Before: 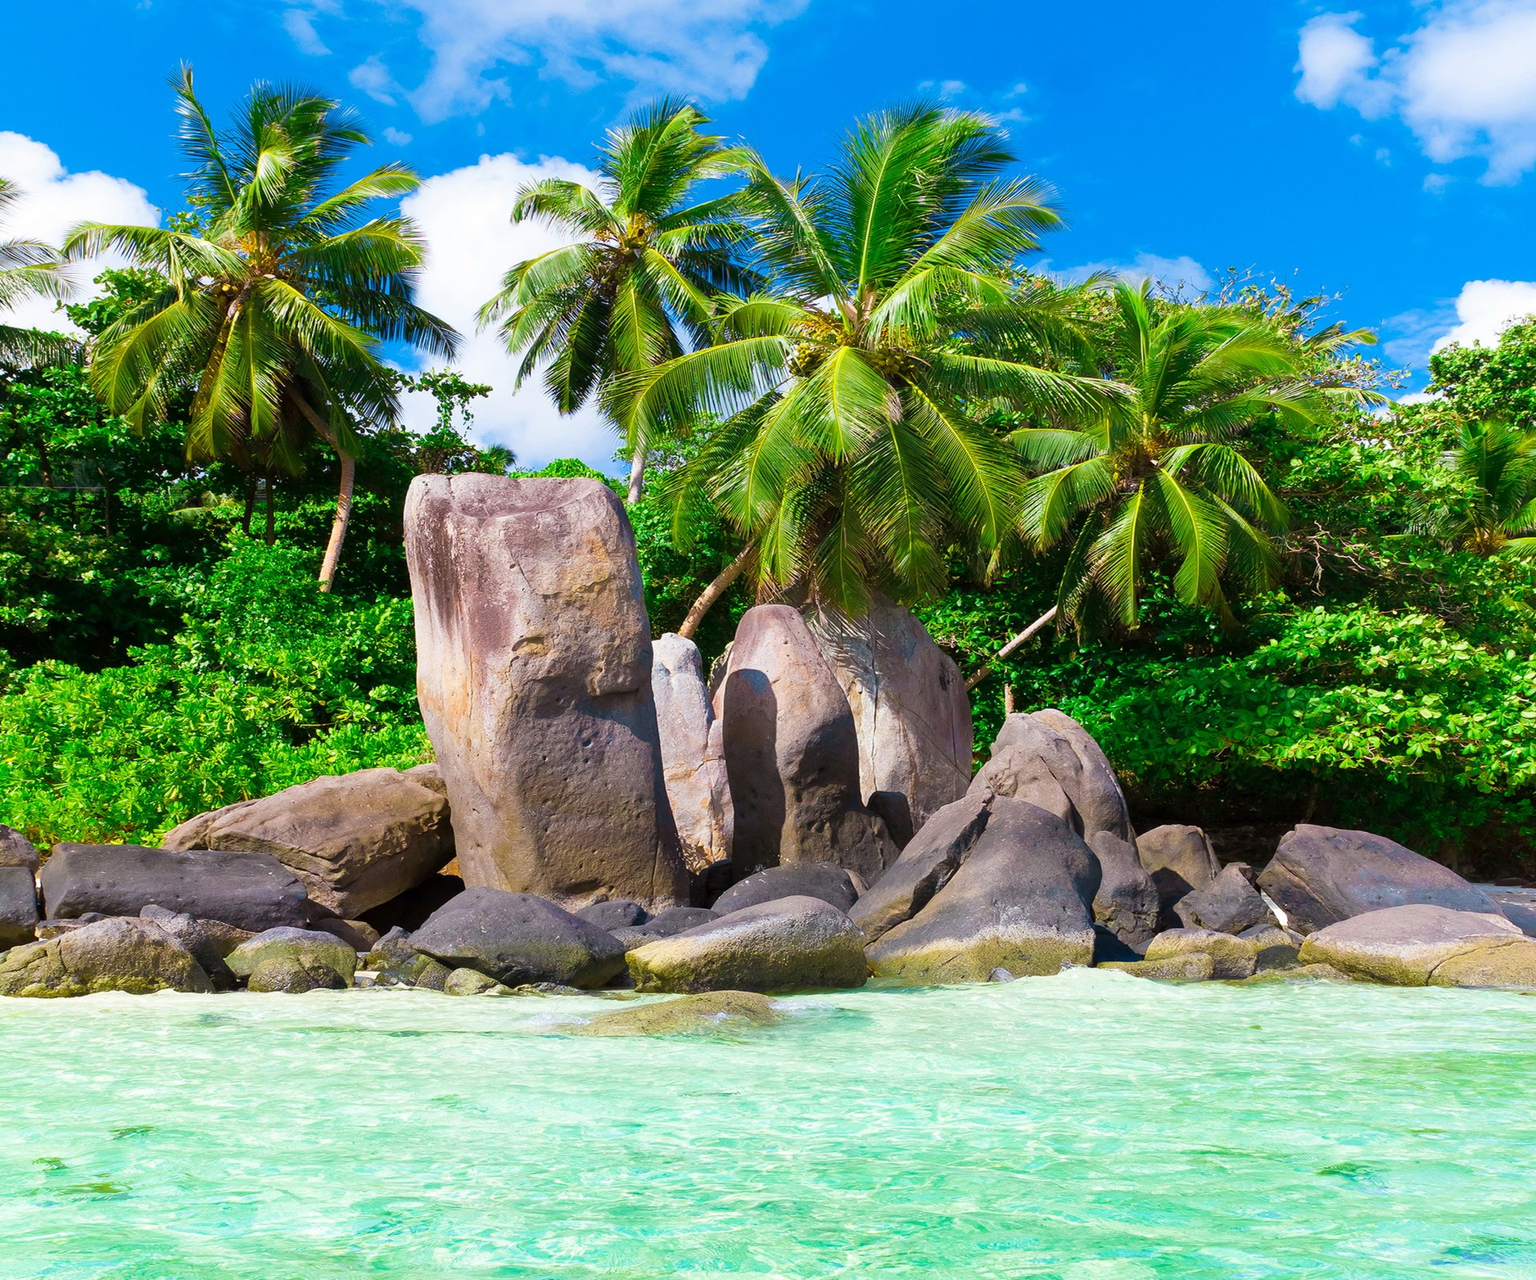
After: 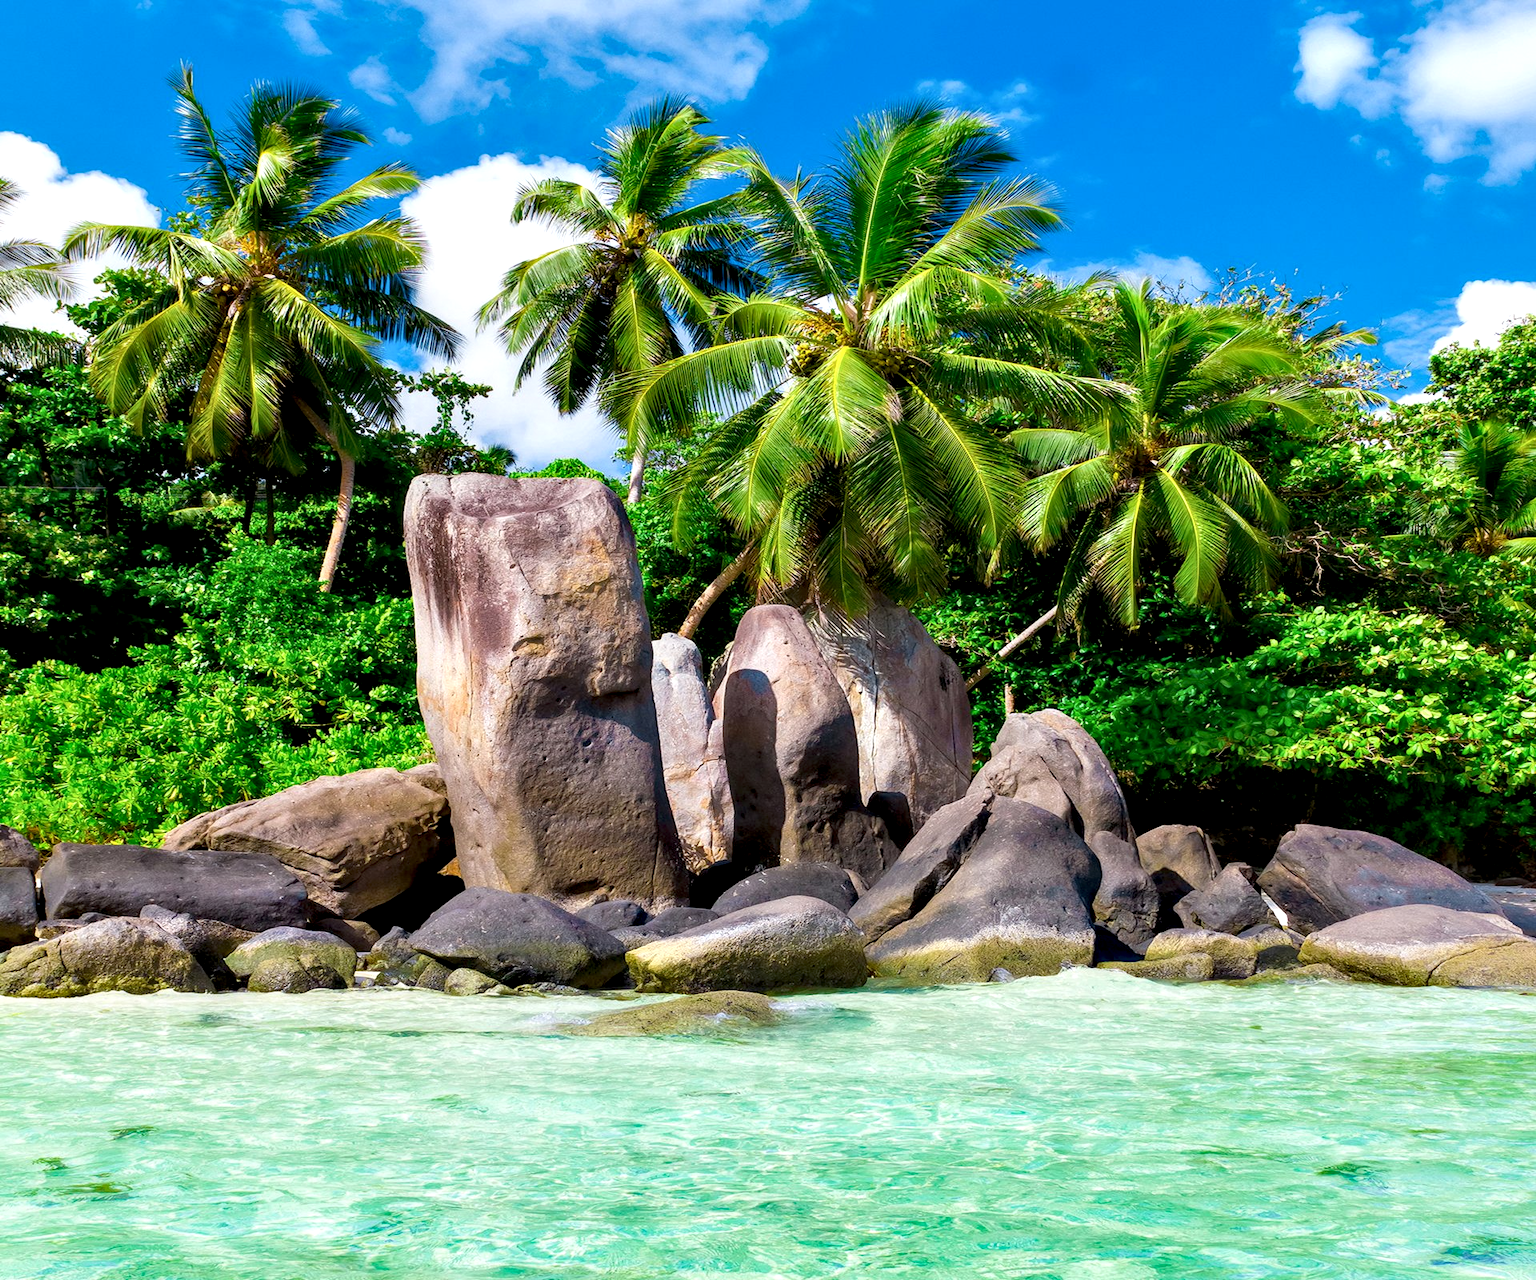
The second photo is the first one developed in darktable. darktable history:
exposure: black level correction 0.005, exposure 0.001 EV, compensate highlight preservation false
contrast equalizer: y [[0.536, 0.565, 0.581, 0.516, 0.52, 0.491], [0.5 ×6], [0.5 ×6], [0 ×6], [0 ×6]]
local contrast: on, module defaults
